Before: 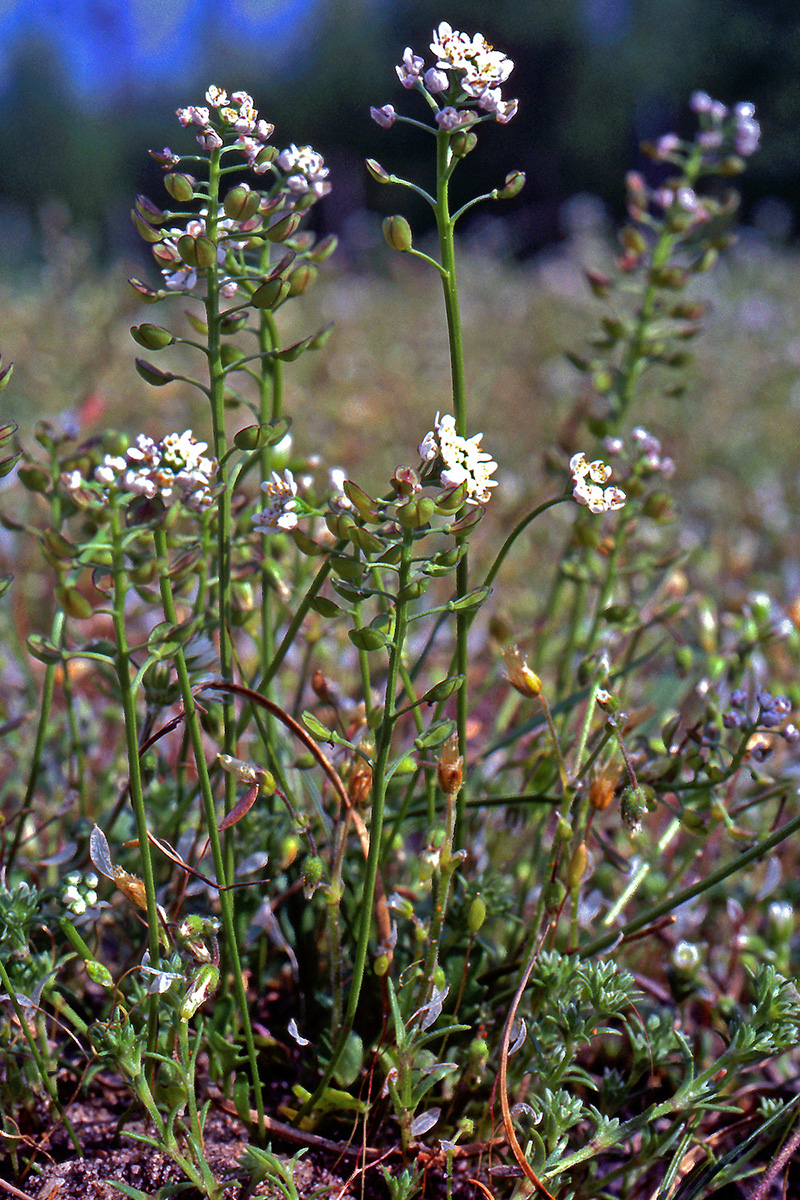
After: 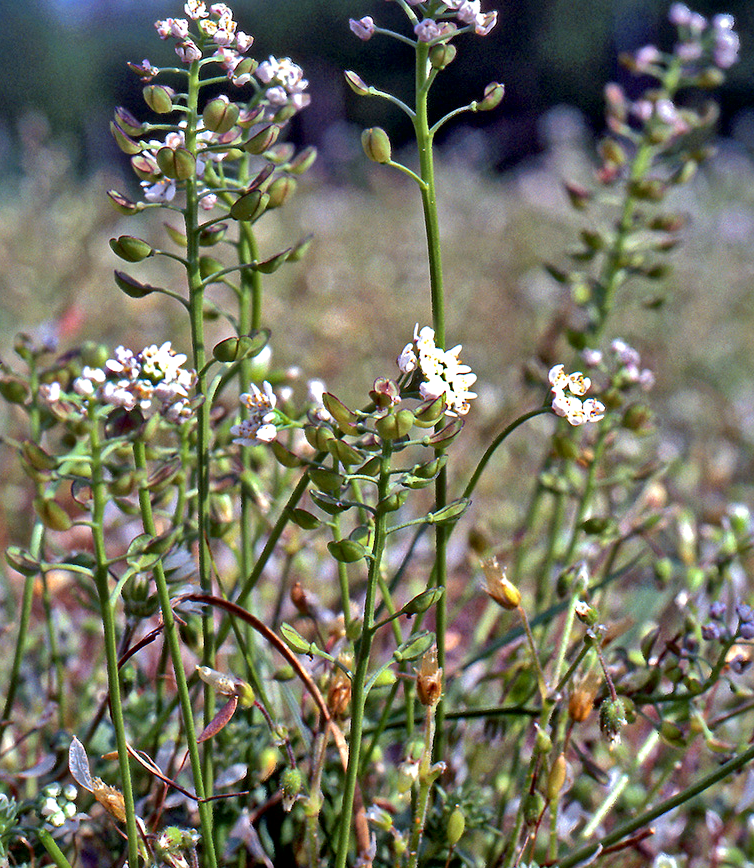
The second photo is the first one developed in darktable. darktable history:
crop: left 2.664%, top 7.355%, right 3.04%, bottom 20.293%
local contrast: mode bilateral grid, contrast 25, coarseness 60, detail 151%, midtone range 0.2
